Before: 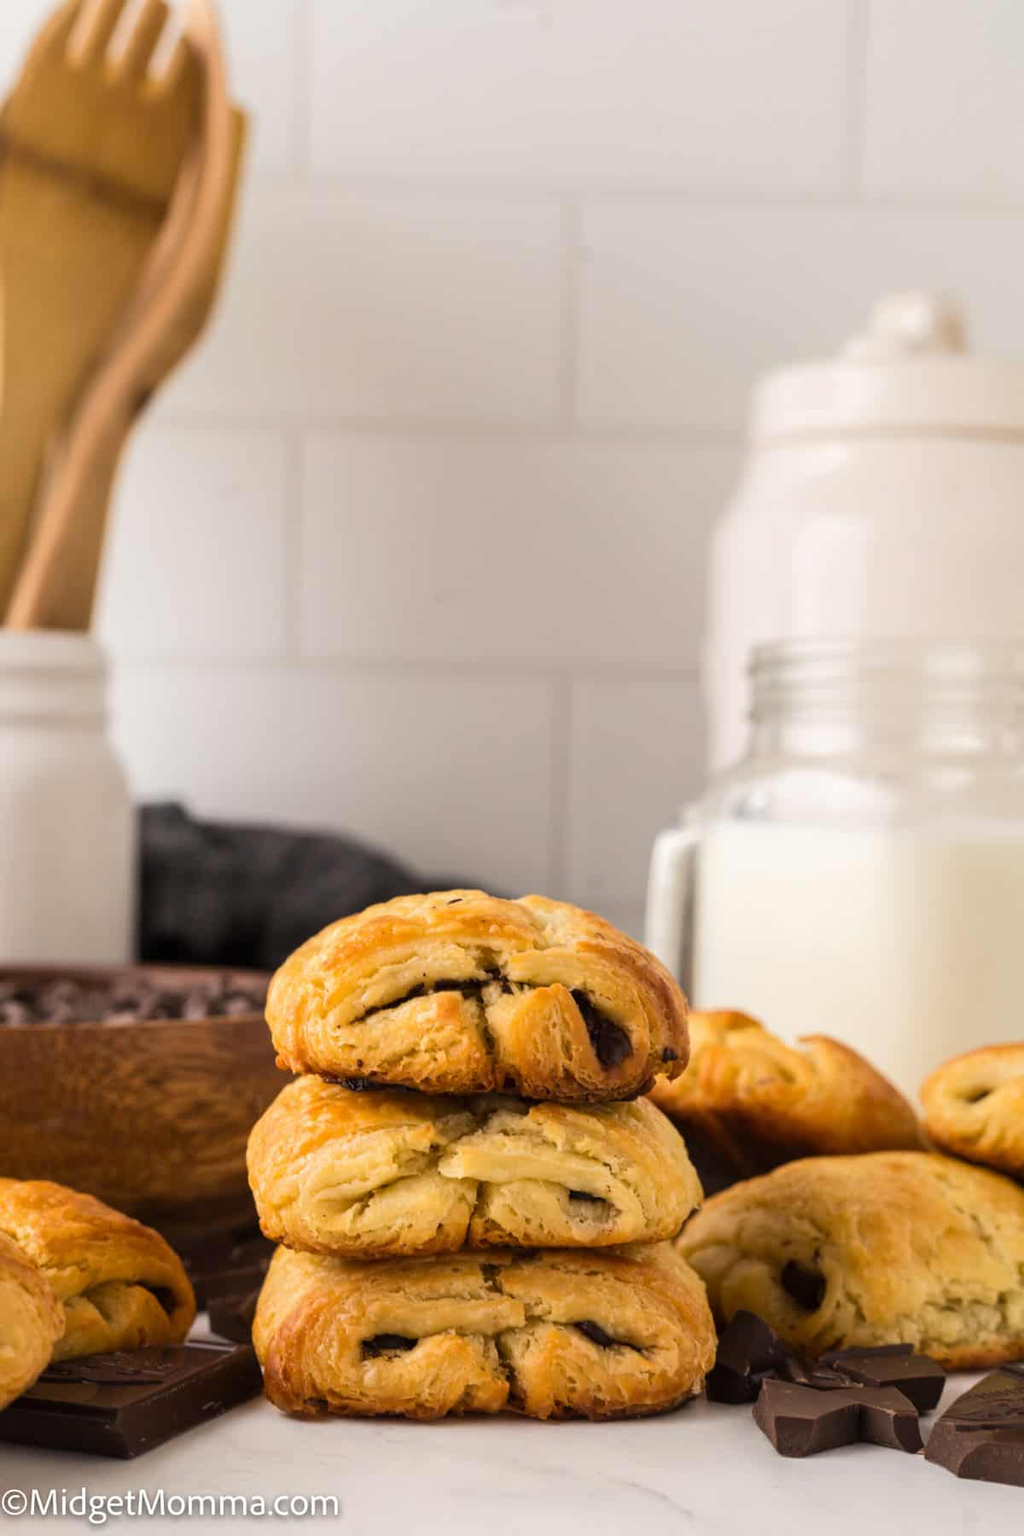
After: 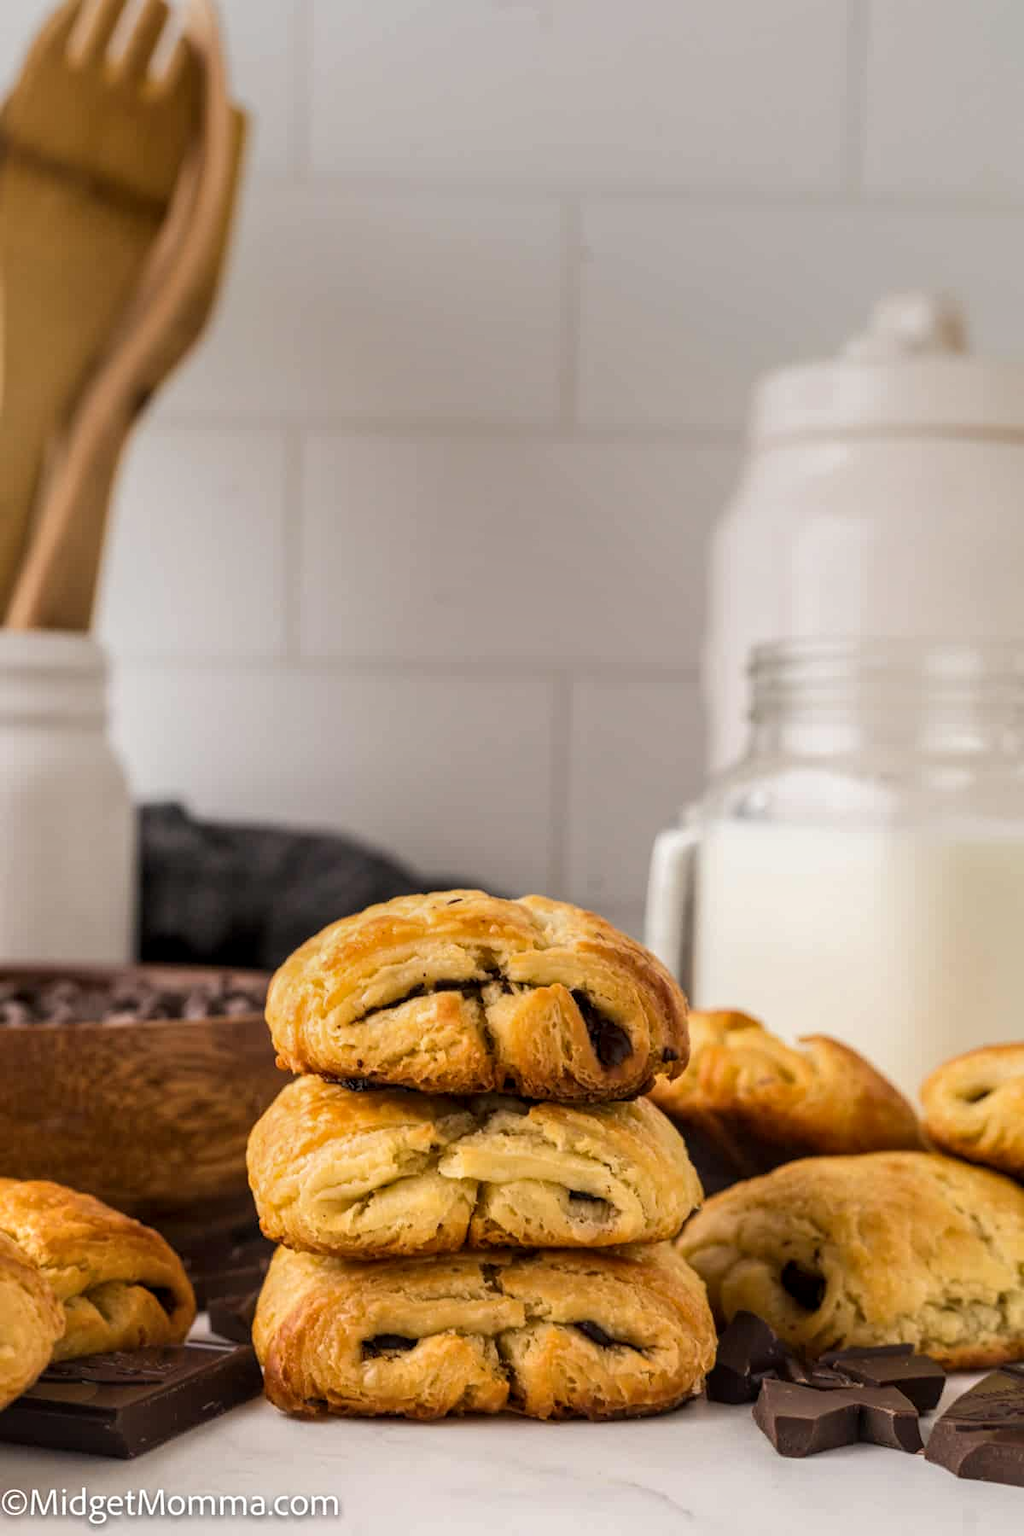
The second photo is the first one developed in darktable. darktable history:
graduated density: on, module defaults
local contrast: on, module defaults
